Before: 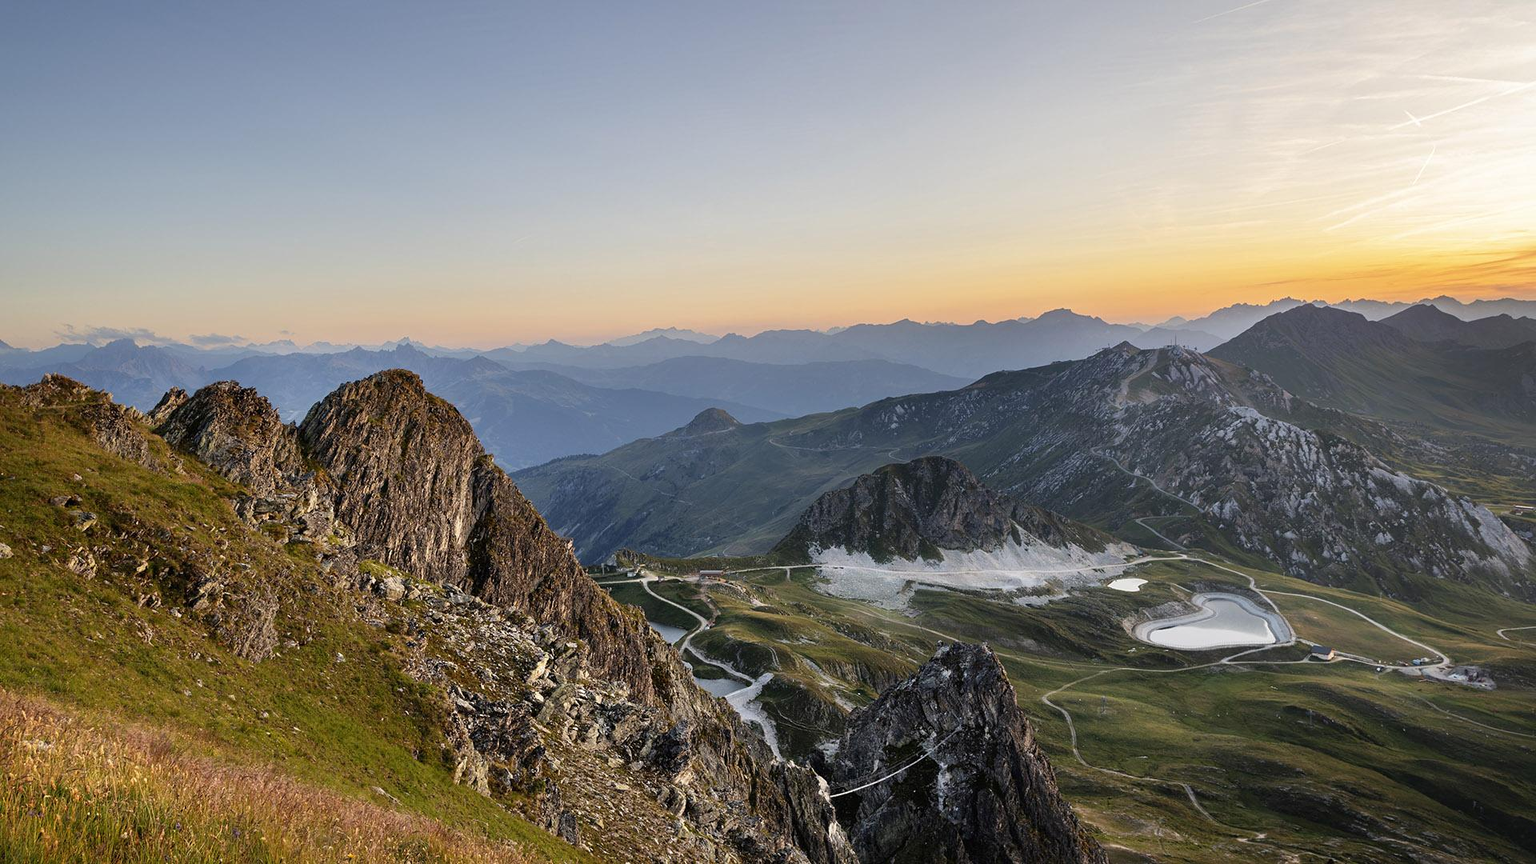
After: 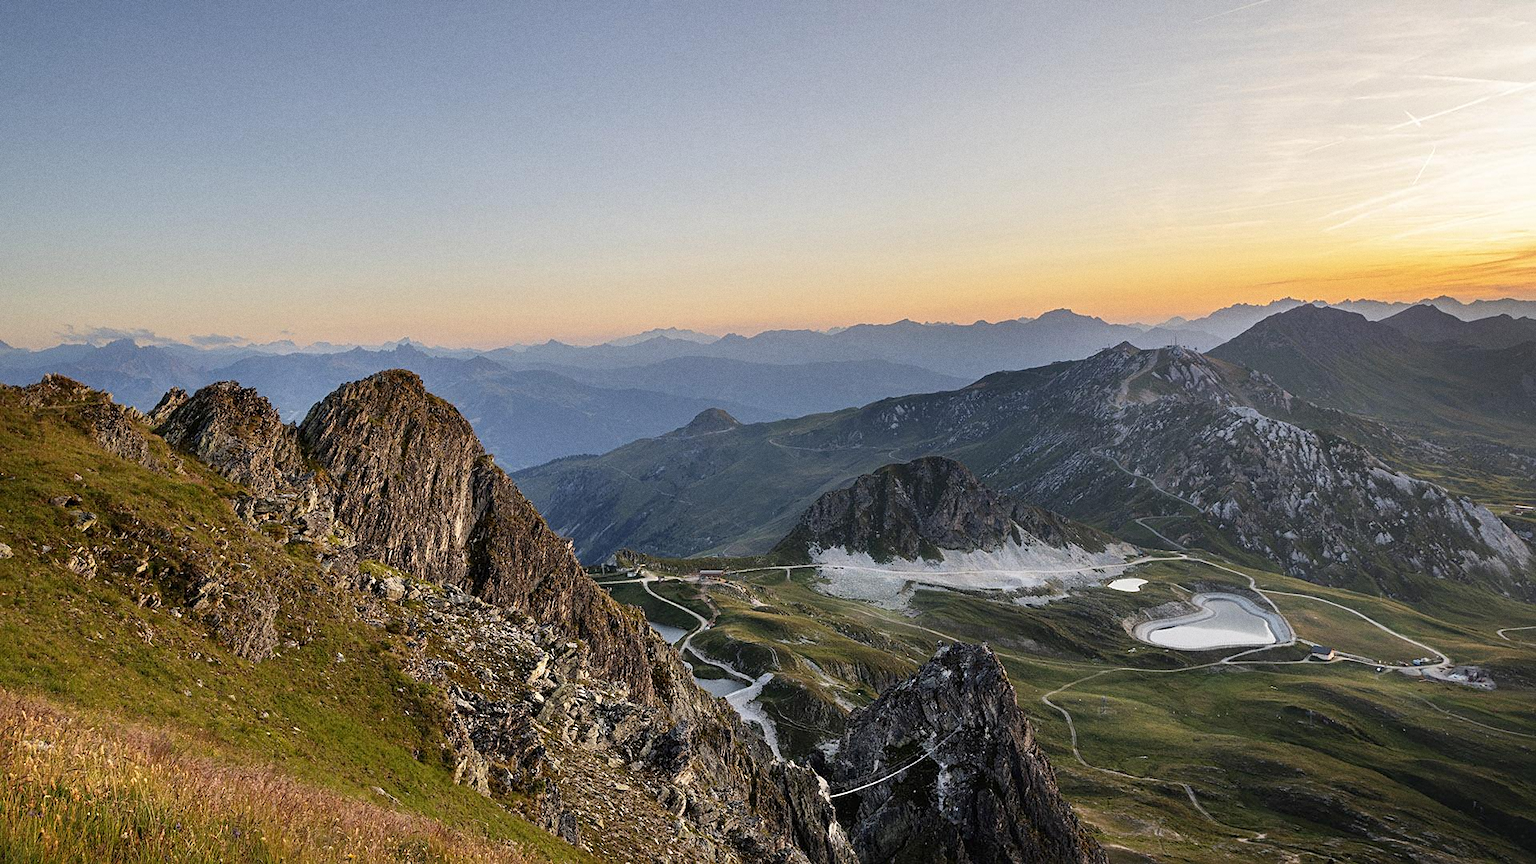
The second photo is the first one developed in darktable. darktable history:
sharpen: amount 0.2
grain: coarseness 0.09 ISO
